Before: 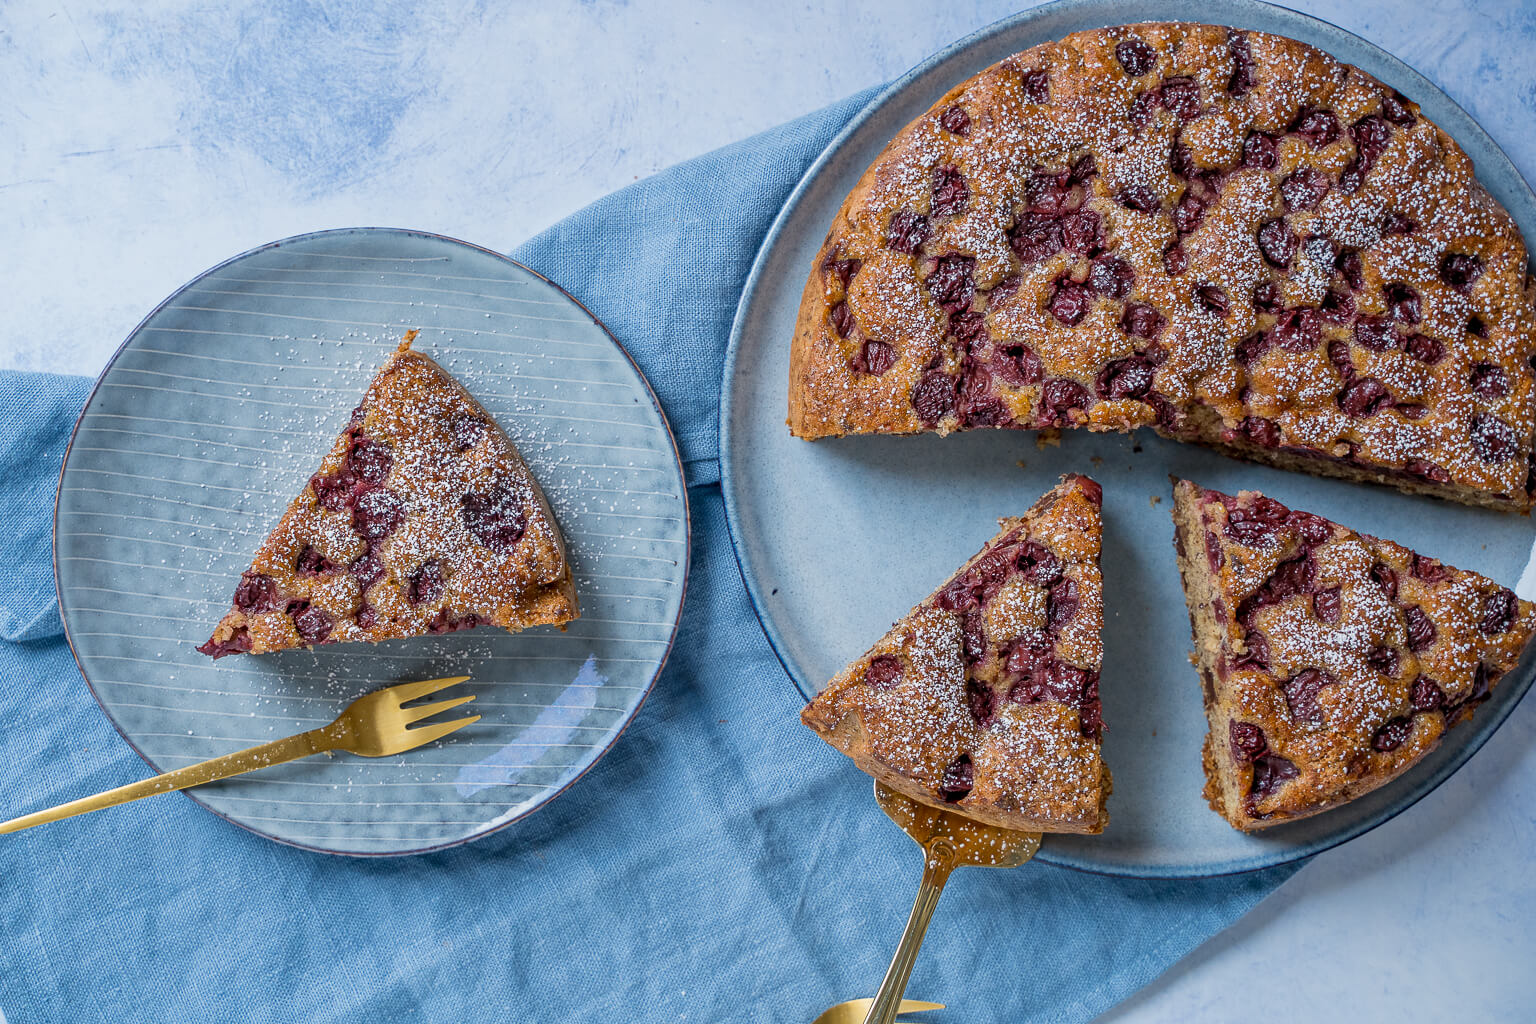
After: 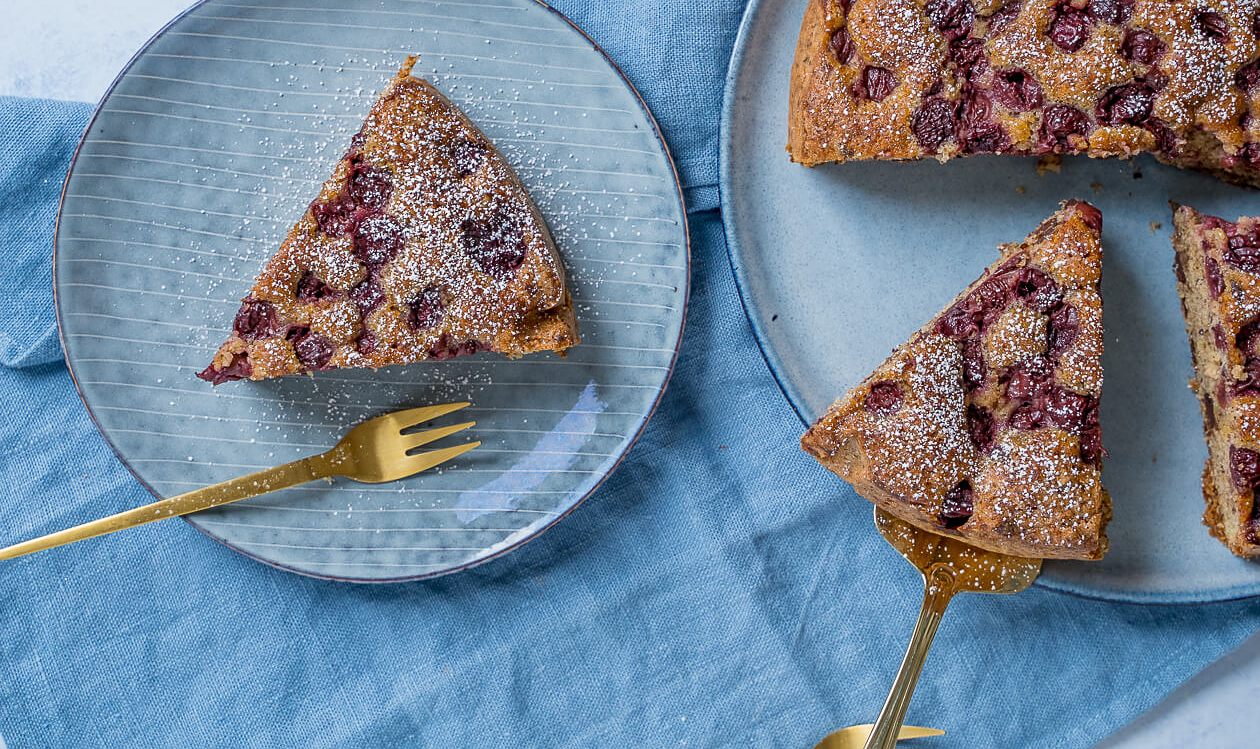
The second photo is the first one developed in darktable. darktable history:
crop: top 26.806%, right 17.948%
sharpen: amount 0.205
